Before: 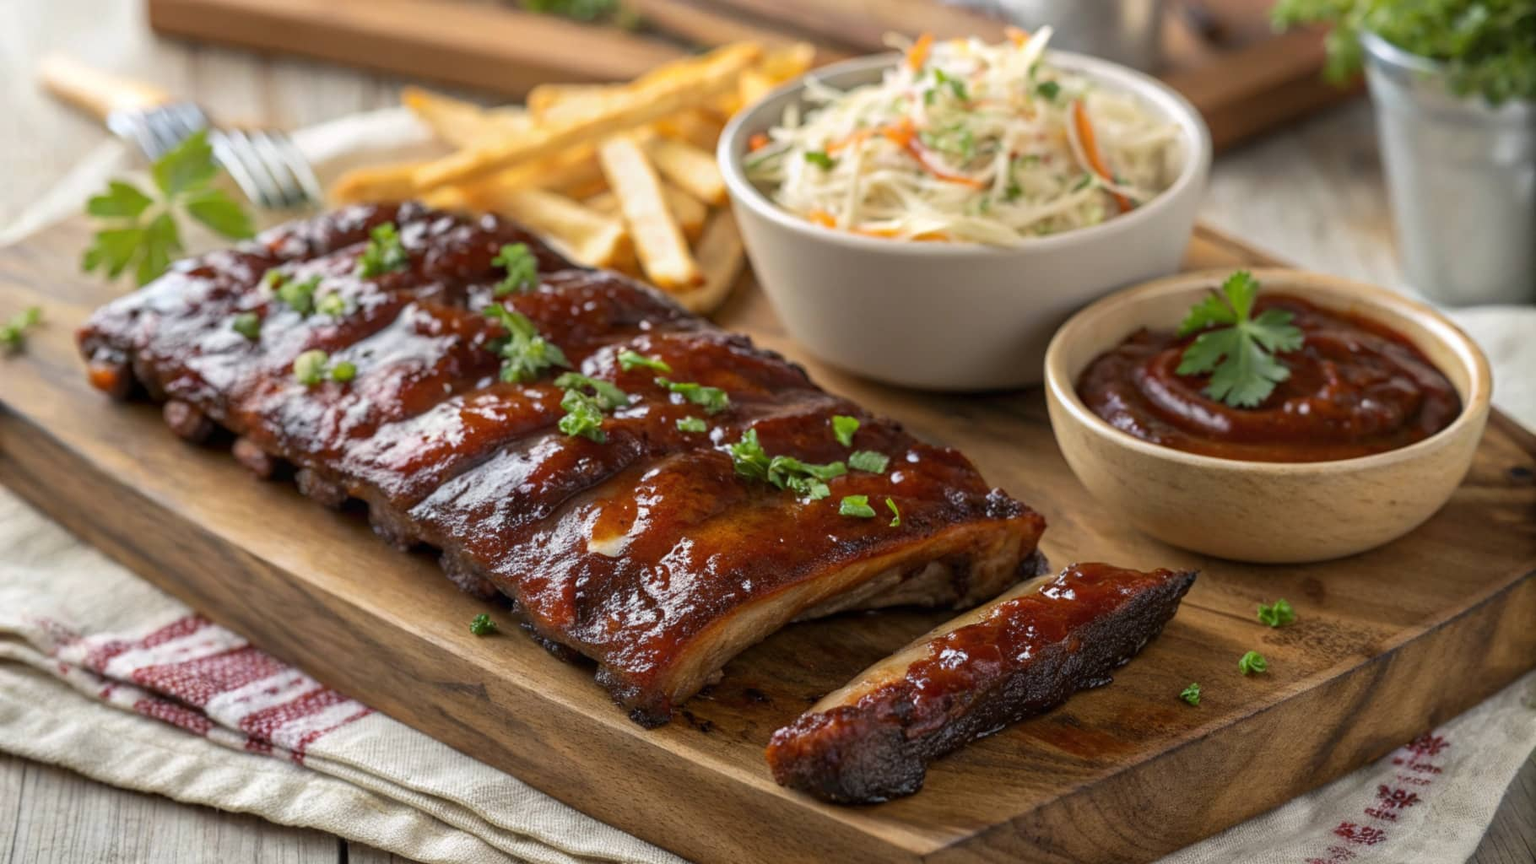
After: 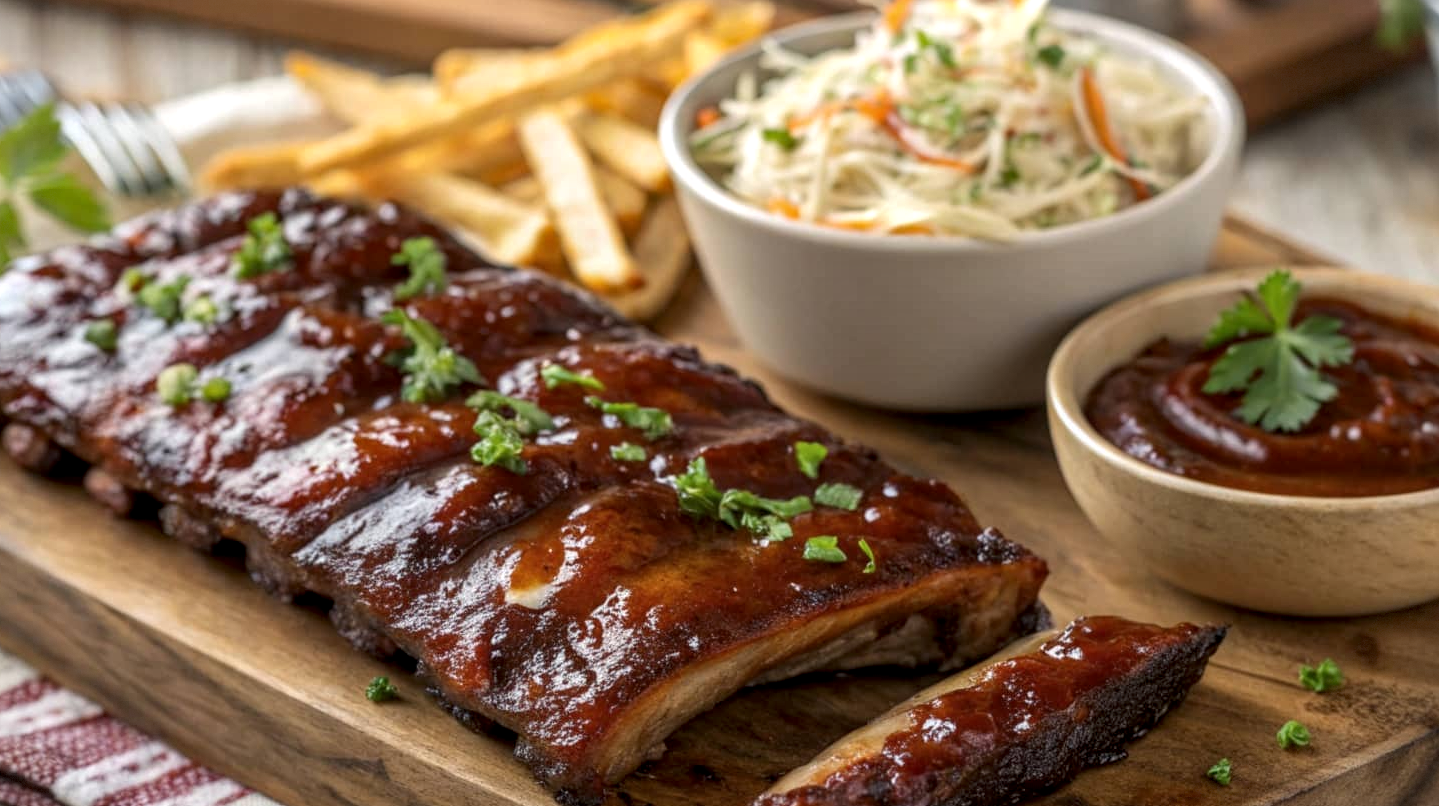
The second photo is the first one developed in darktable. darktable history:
exposure: compensate exposure bias true, compensate highlight preservation false
crop and rotate: left 10.498%, top 5.027%, right 10.411%, bottom 16.167%
local contrast: detail 130%
vignetting: fall-off start 100.78%, width/height ratio 1.305, dithering 8-bit output
